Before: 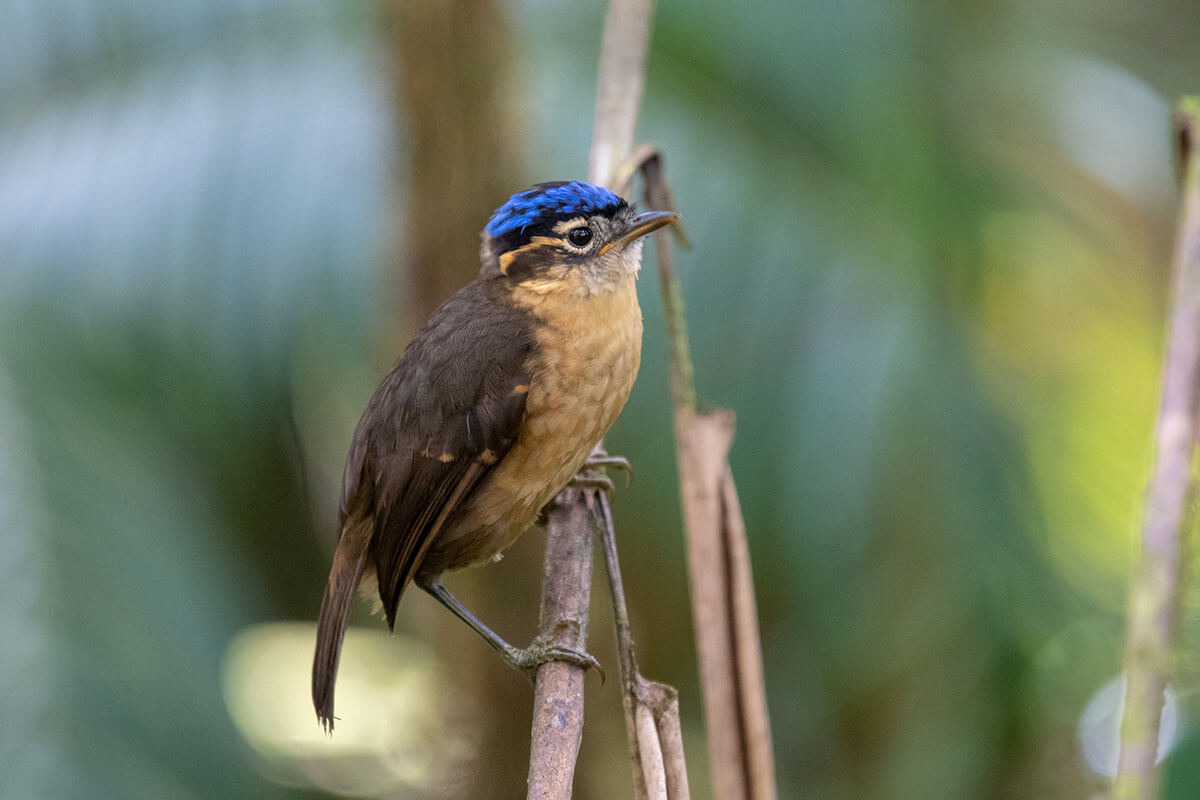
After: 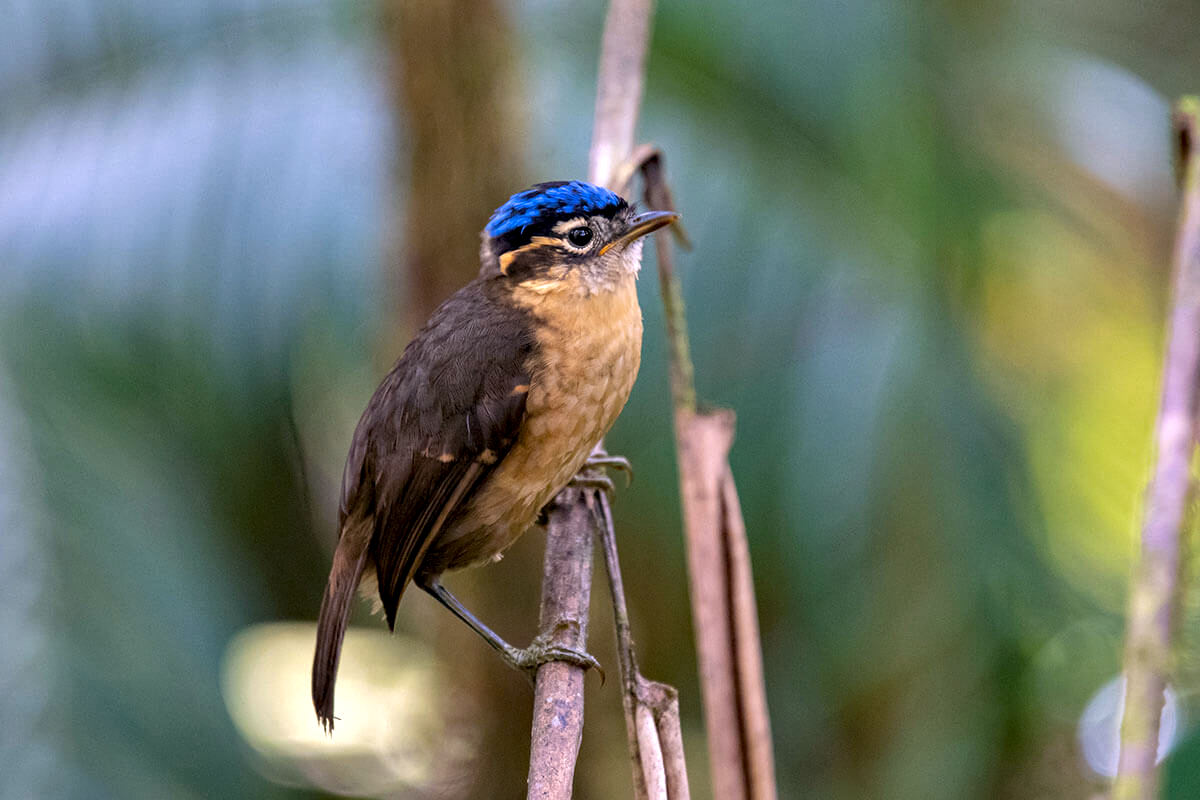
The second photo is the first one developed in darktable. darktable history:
haze removal: adaptive false
contrast equalizer: octaves 7, y [[0.6 ×6], [0.55 ×6], [0 ×6], [0 ×6], [0 ×6]], mix 0.53
white balance: red 1.05, blue 1.072
